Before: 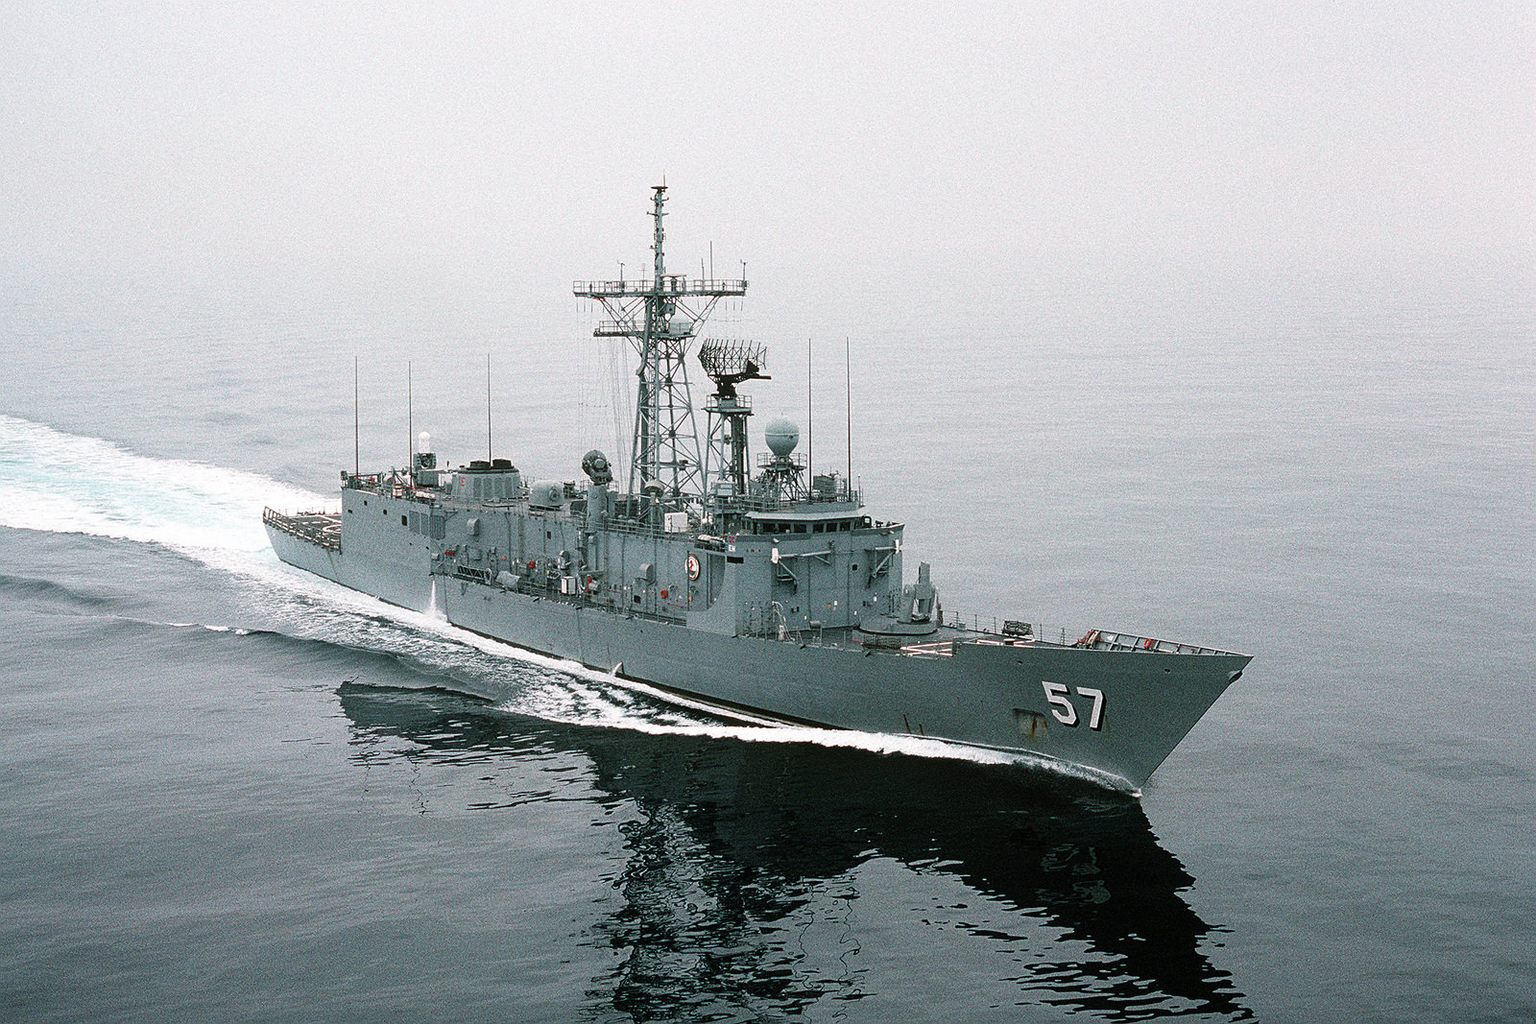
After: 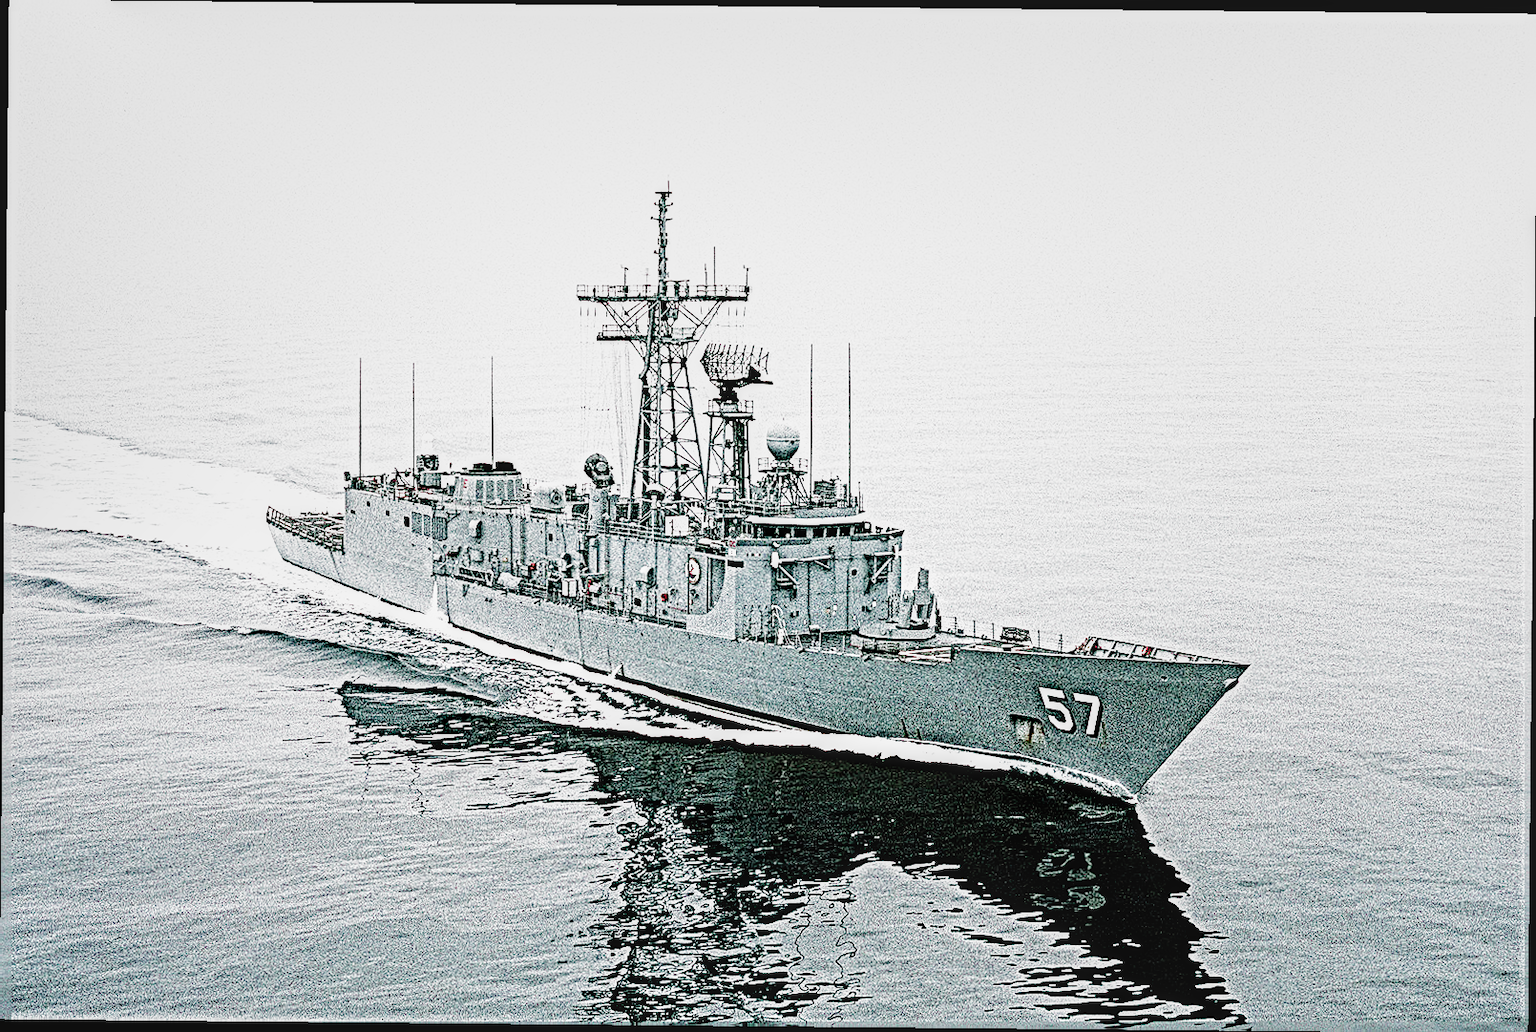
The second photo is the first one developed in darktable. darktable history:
filmic rgb: black relative exposure -7.65 EV, white relative exposure 4.56 EV, threshold 5.97 EV, hardness 3.61, preserve chrominance no, color science v4 (2020), contrast in shadows soft, enable highlight reconstruction true
exposure: black level correction 0.001, exposure 1.733 EV, compensate highlight preservation false
sharpen: radius 6.27, amount 1.796, threshold 0.139
crop and rotate: angle -0.54°
local contrast: detail 130%
tone equalizer: -8 EV -0.399 EV, -7 EV -0.354 EV, -6 EV -0.322 EV, -5 EV -0.217 EV, -3 EV 0.223 EV, -2 EV 0.355 EV, -1 EV 0.381 EV, +0 EV 0.435 EV, edges refinement/feathering 500, mask exposure compensation -1.57 EV, preserve details no
